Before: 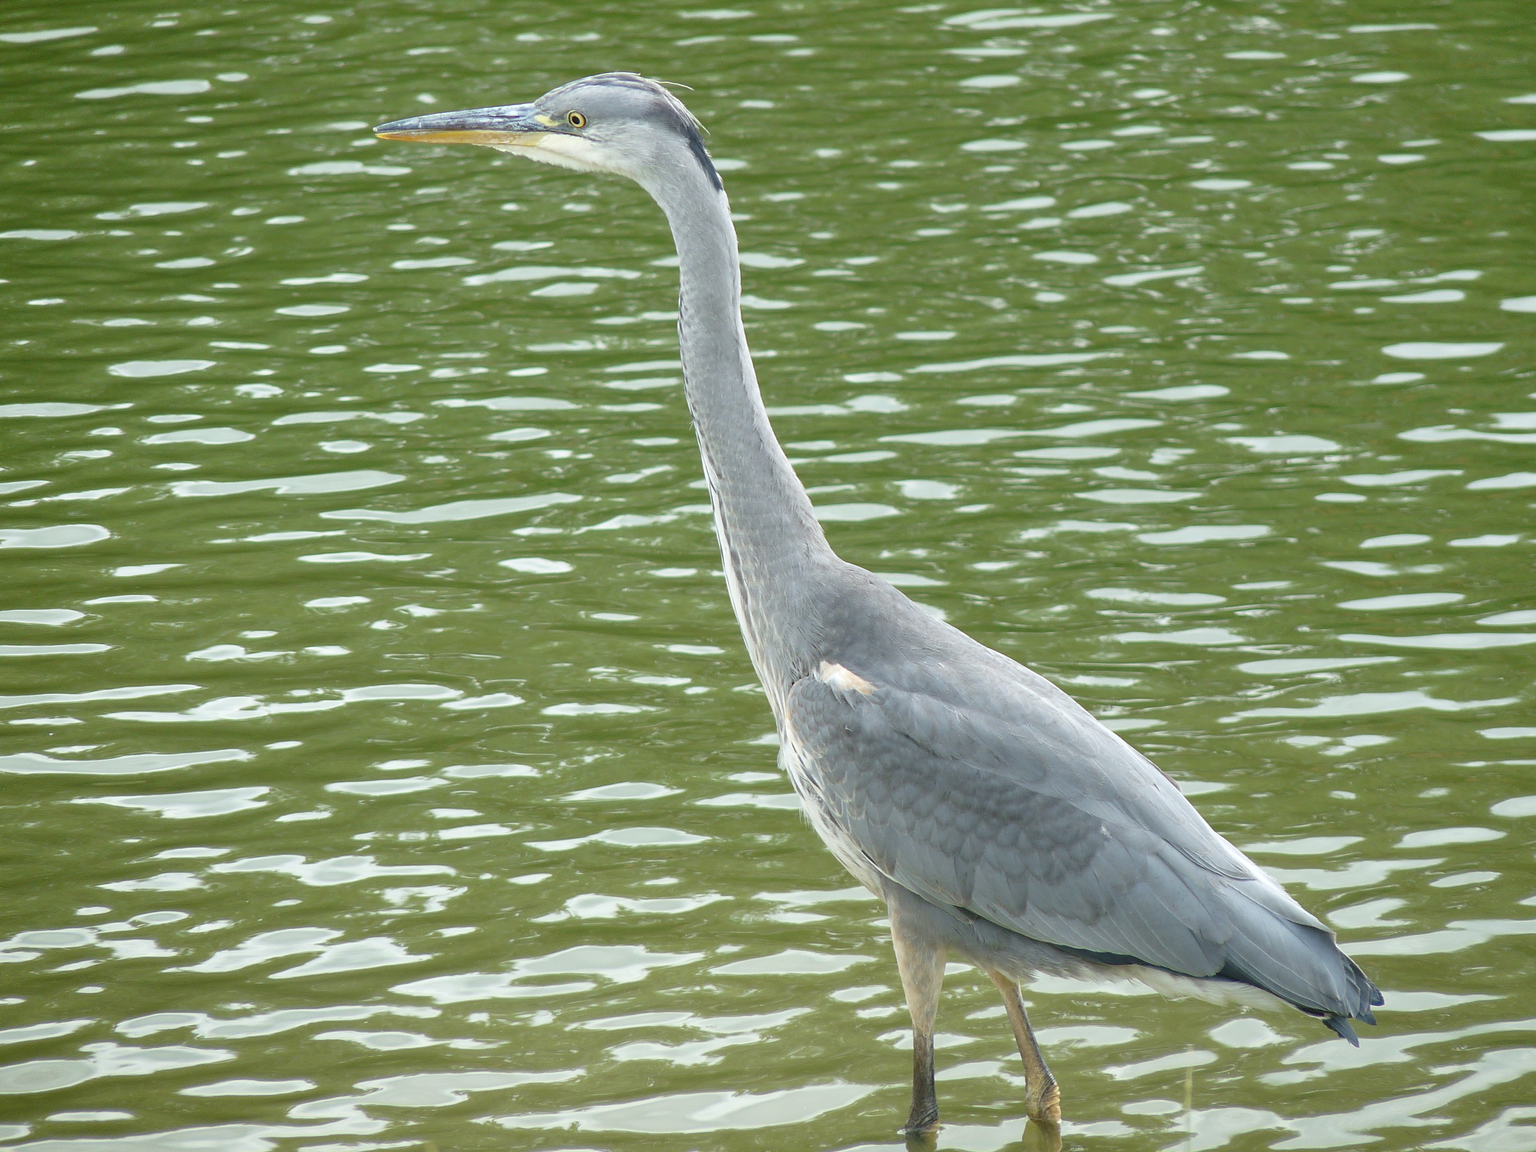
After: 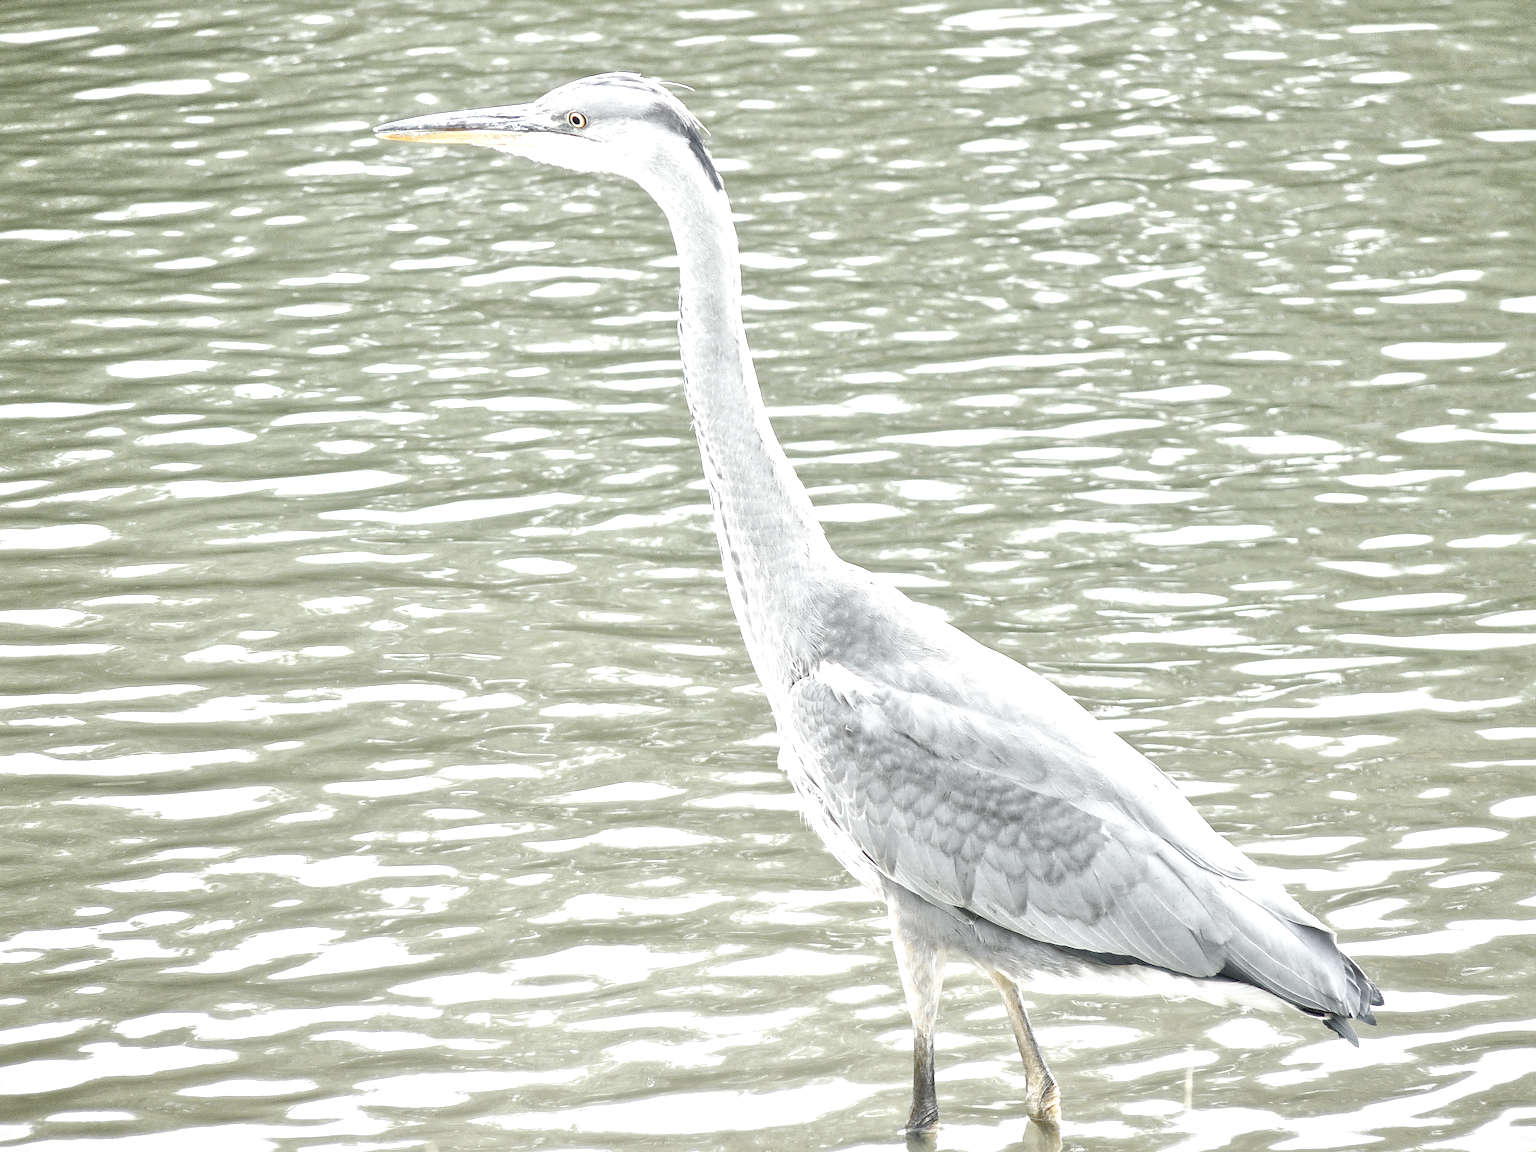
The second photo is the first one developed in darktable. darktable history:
local contrast: mode bilateral grid, contrast 20, coarseness 50, detail 171%, midtone range 0.2
exposure: black level correction 0.01, exposure 1 EV, compensate highlight preservation false
base curve: curves: ch0 [(0, 0) (0.204, 0.334) (0.55, 0.733) (1, 1)], preserve colors none
color zones: curves: ch1 [(0, 0.638) (0.193, 0.442) (0.286, 0.15) (0.429, 0.14) (0.571, 0.142) (0.714, 0.154) (0.857, 0.175) (1, 0.638)]
